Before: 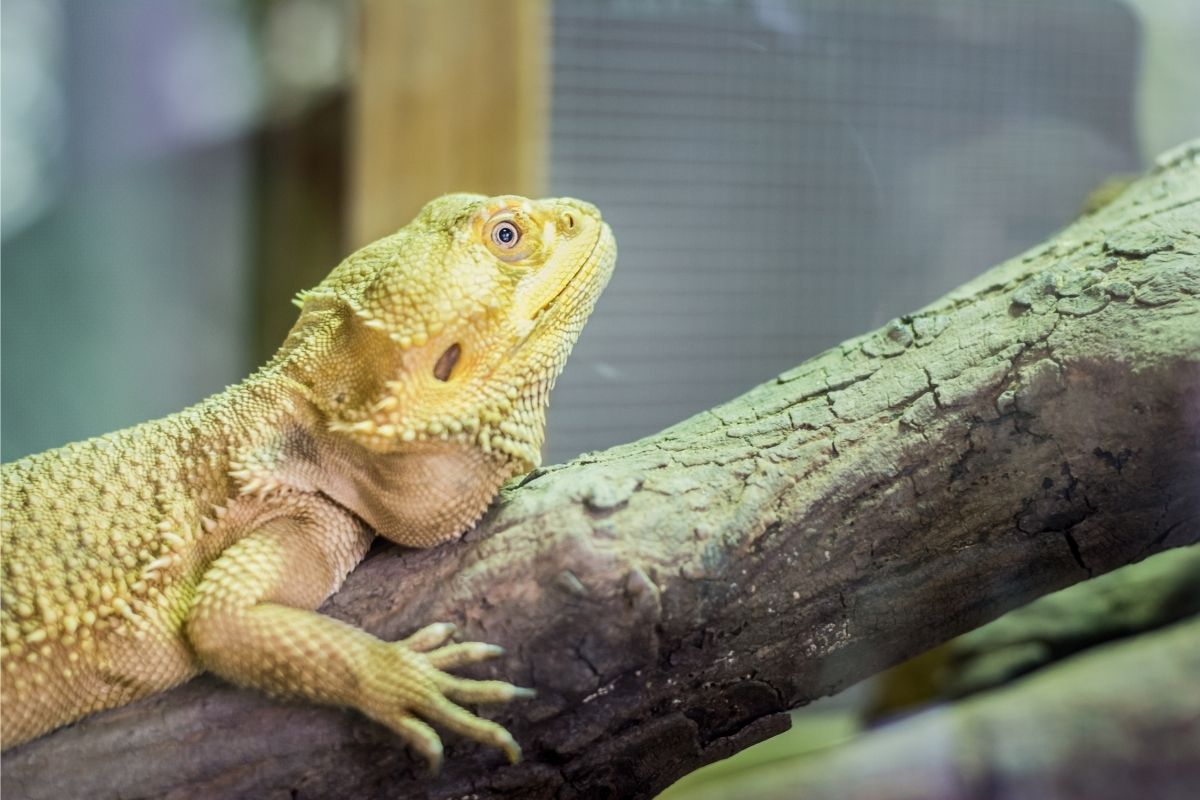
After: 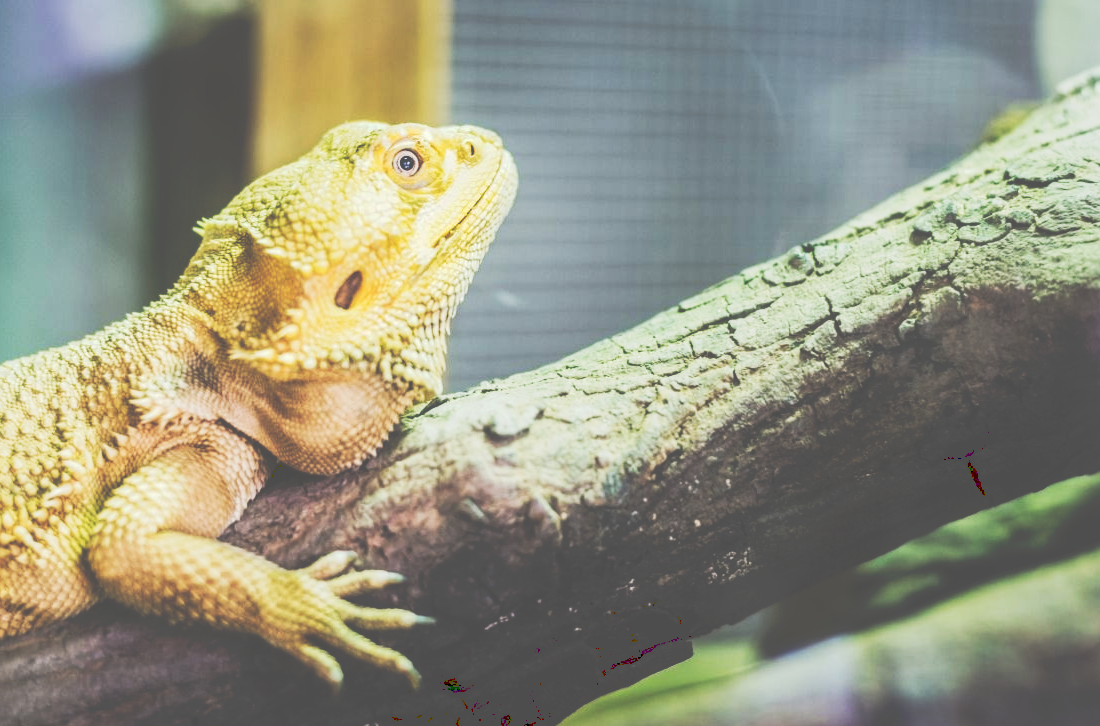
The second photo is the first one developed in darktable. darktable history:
crop and rotate: left 8.262%, top 9.226%
tone curve: curves: ch0 [(0, 0) (0.003, 0.331) (0.011, 0.333) (0.025, 0.333) (0.044, 0.334) (0.069, 0.335) (0.1, 0.338) (0.136, 0.342) (0.177, 0.347) (0.224, 0.352) (0.277, 0.359) (0.335, 0.39) (0.399, 0.434) (0.468, 0.509) (0.543, 0.615) (0.623, 0.731) (0.709, 0.814) (0.801, 0.88) (0.898, 0.921) (1, 1)], preserve colors none
local contrast: highlights 100%, shadows 100%, detail 120%, midtone range 0.2
